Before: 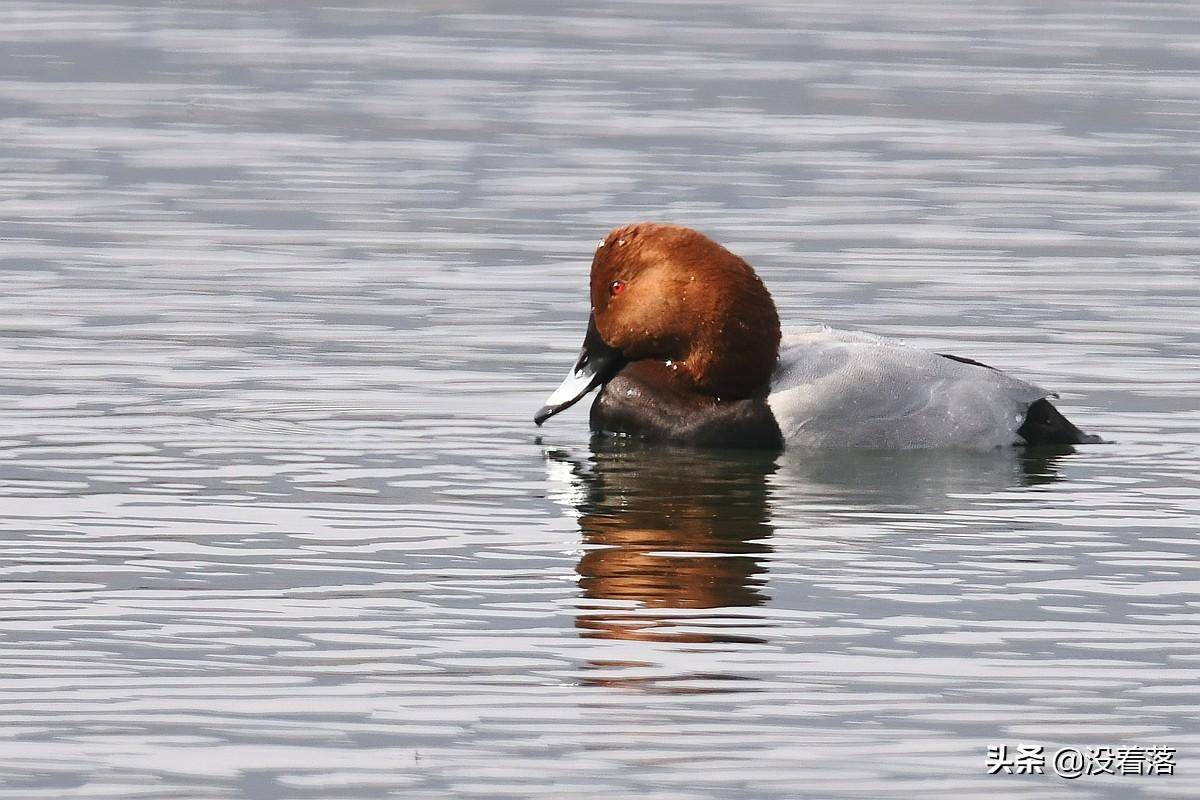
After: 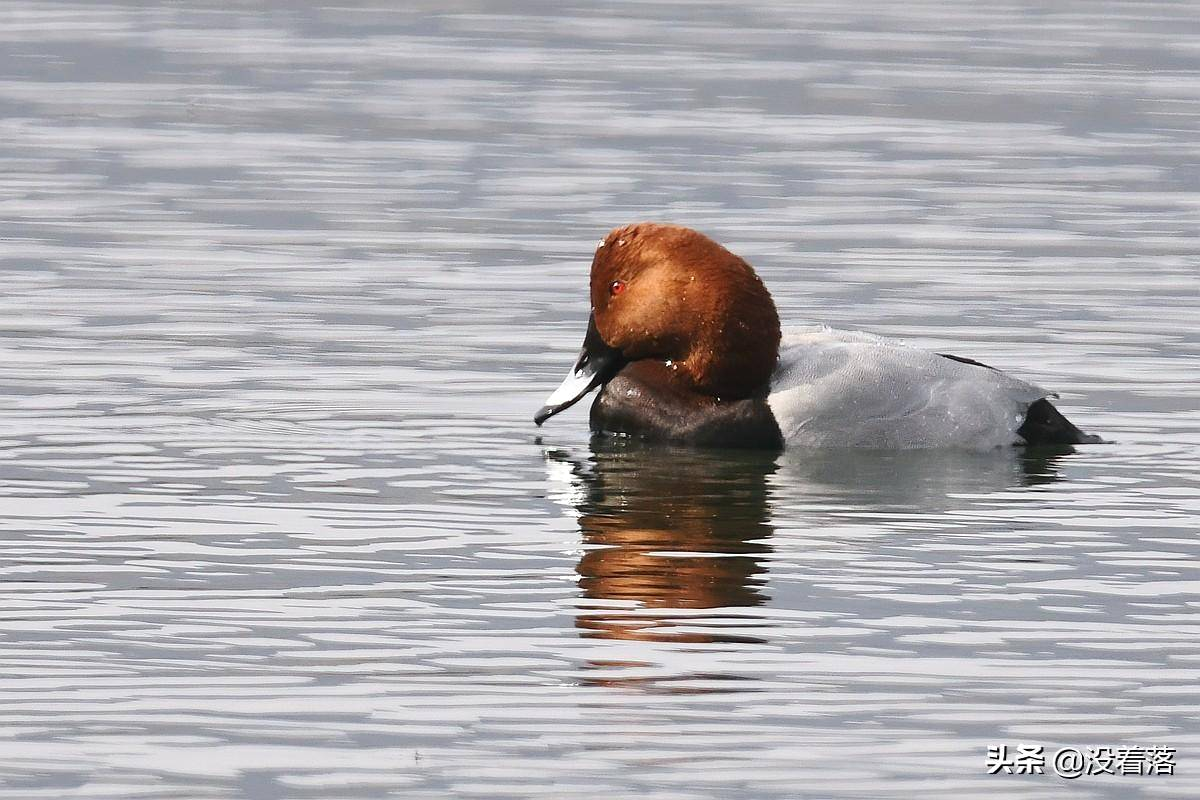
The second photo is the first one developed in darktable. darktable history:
levels: levels [0, 0.492, 0.984]
